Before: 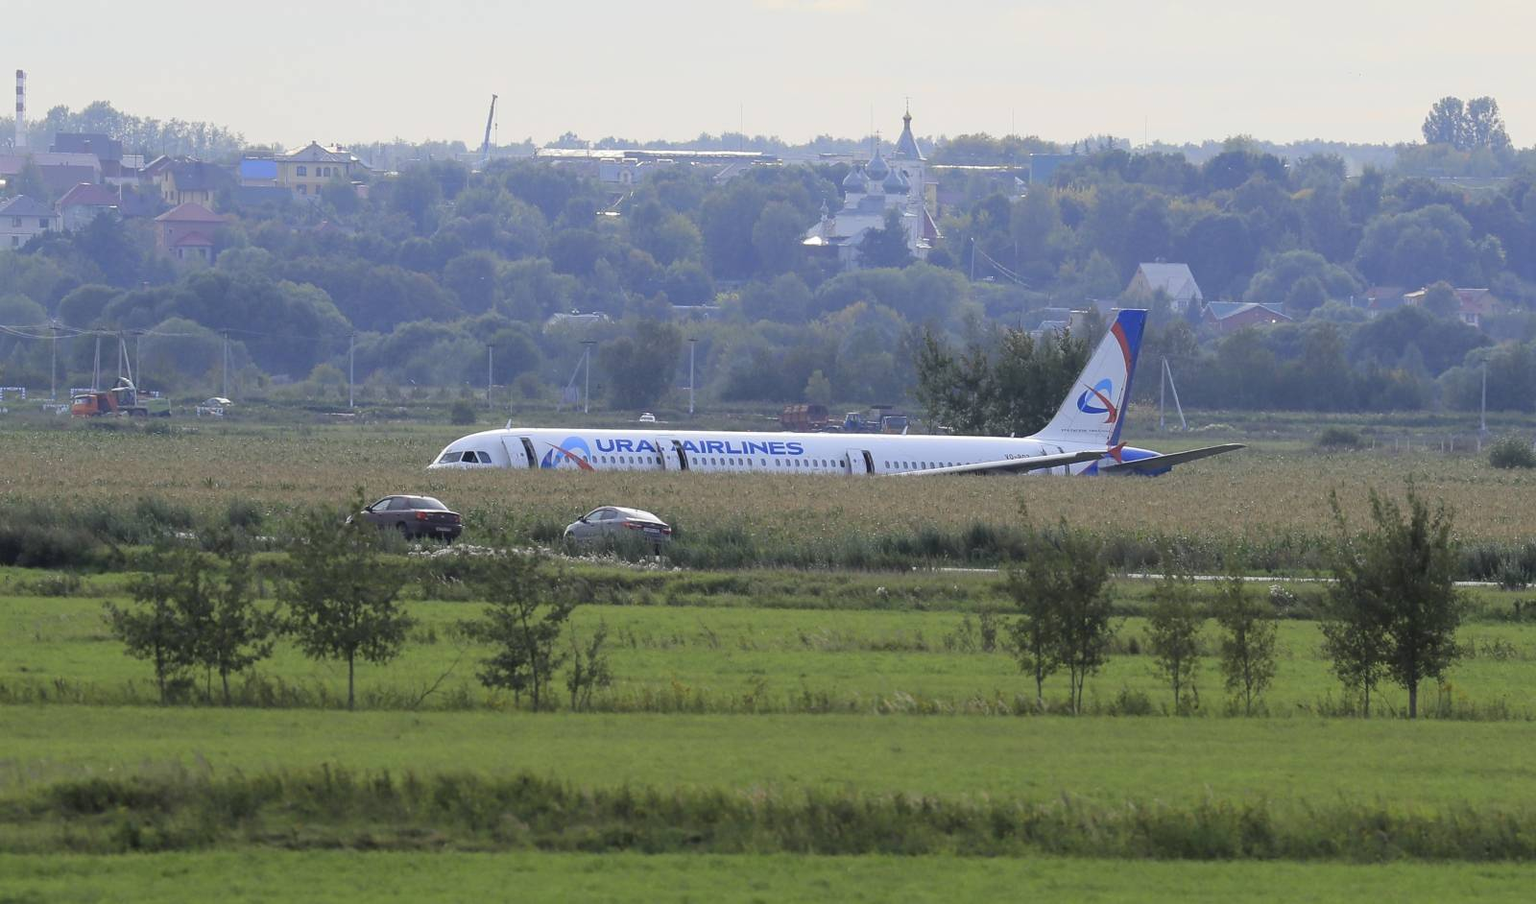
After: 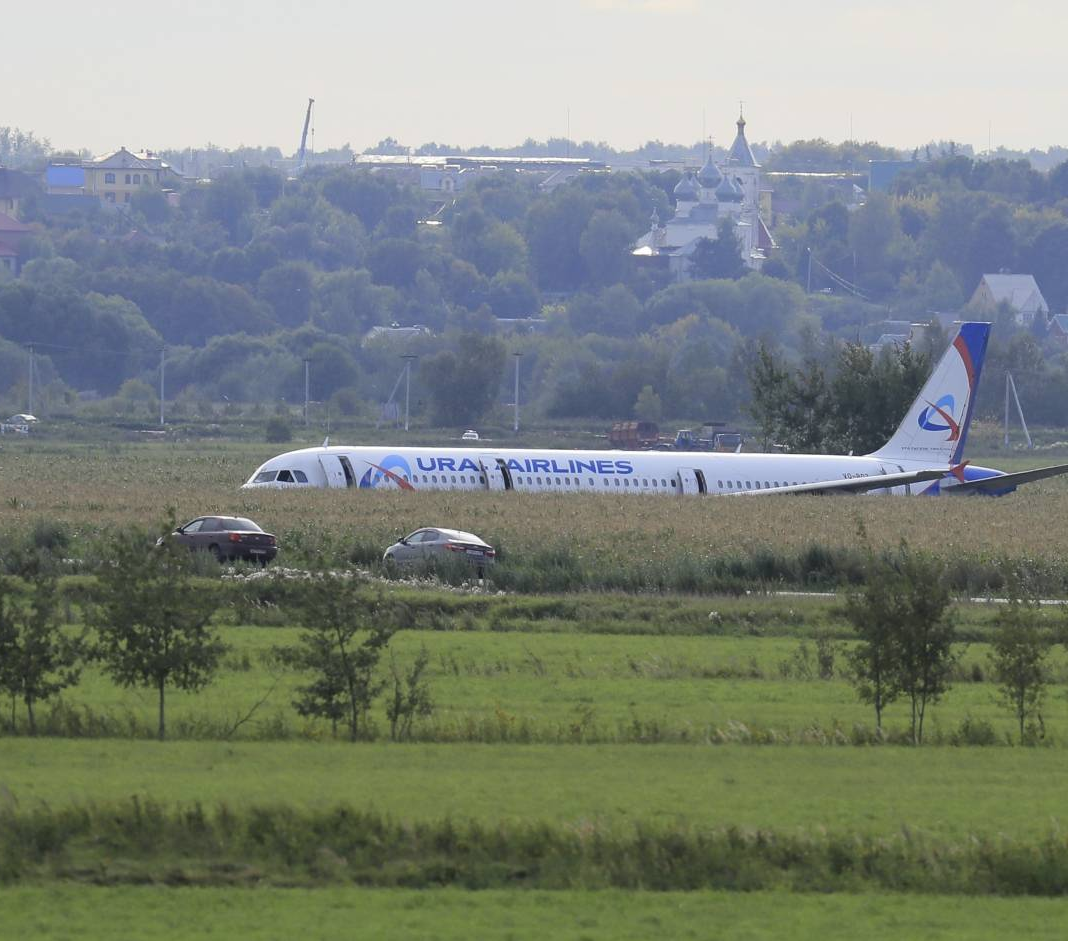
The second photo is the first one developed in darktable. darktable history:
contrast brightness saturation: saturation -0.052
crop and rotate: left 12.762%, right 20.448%
